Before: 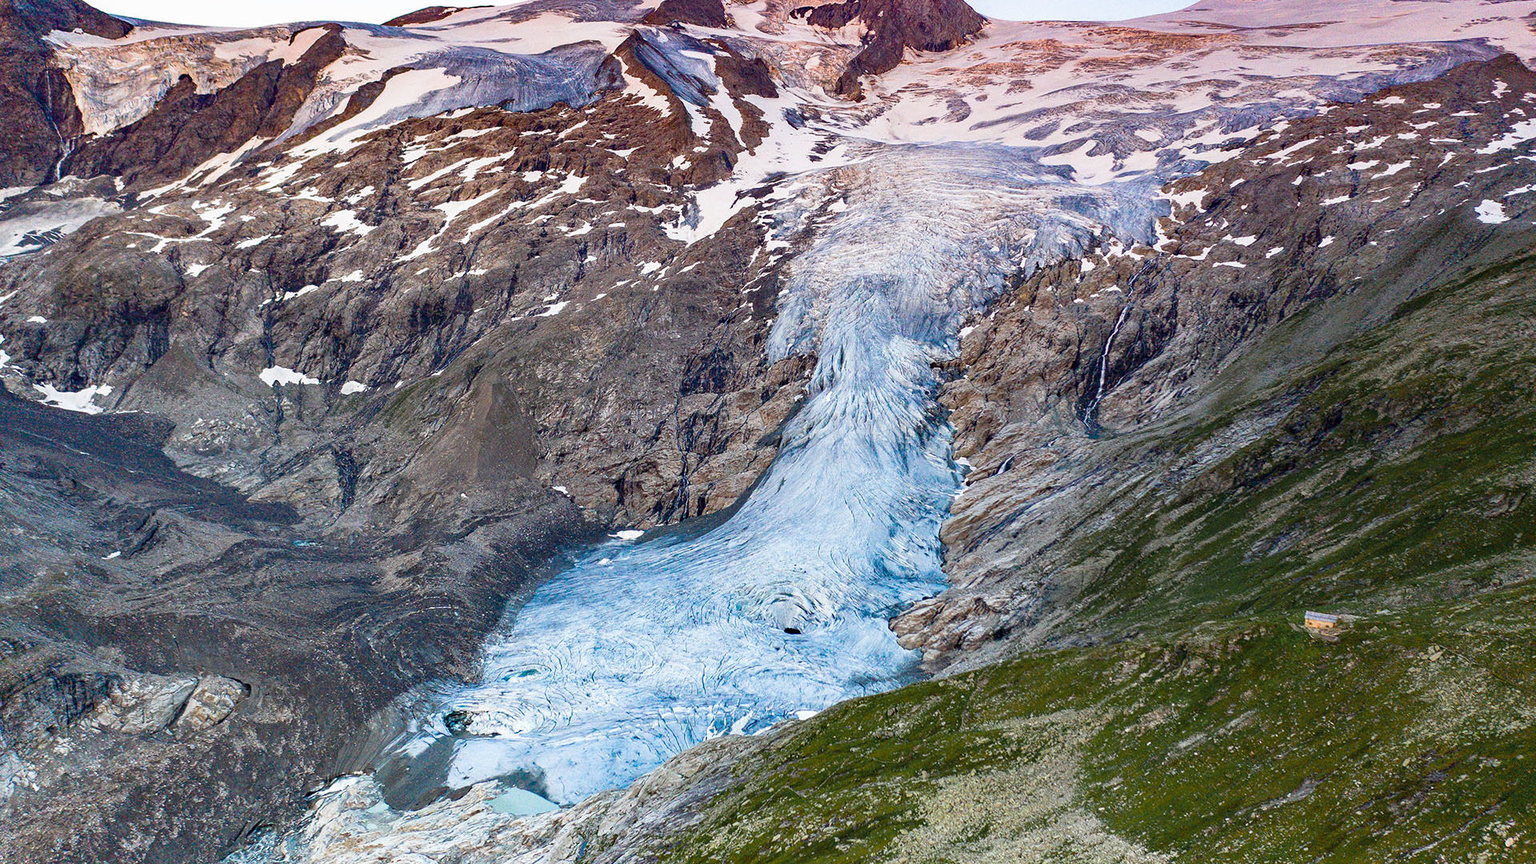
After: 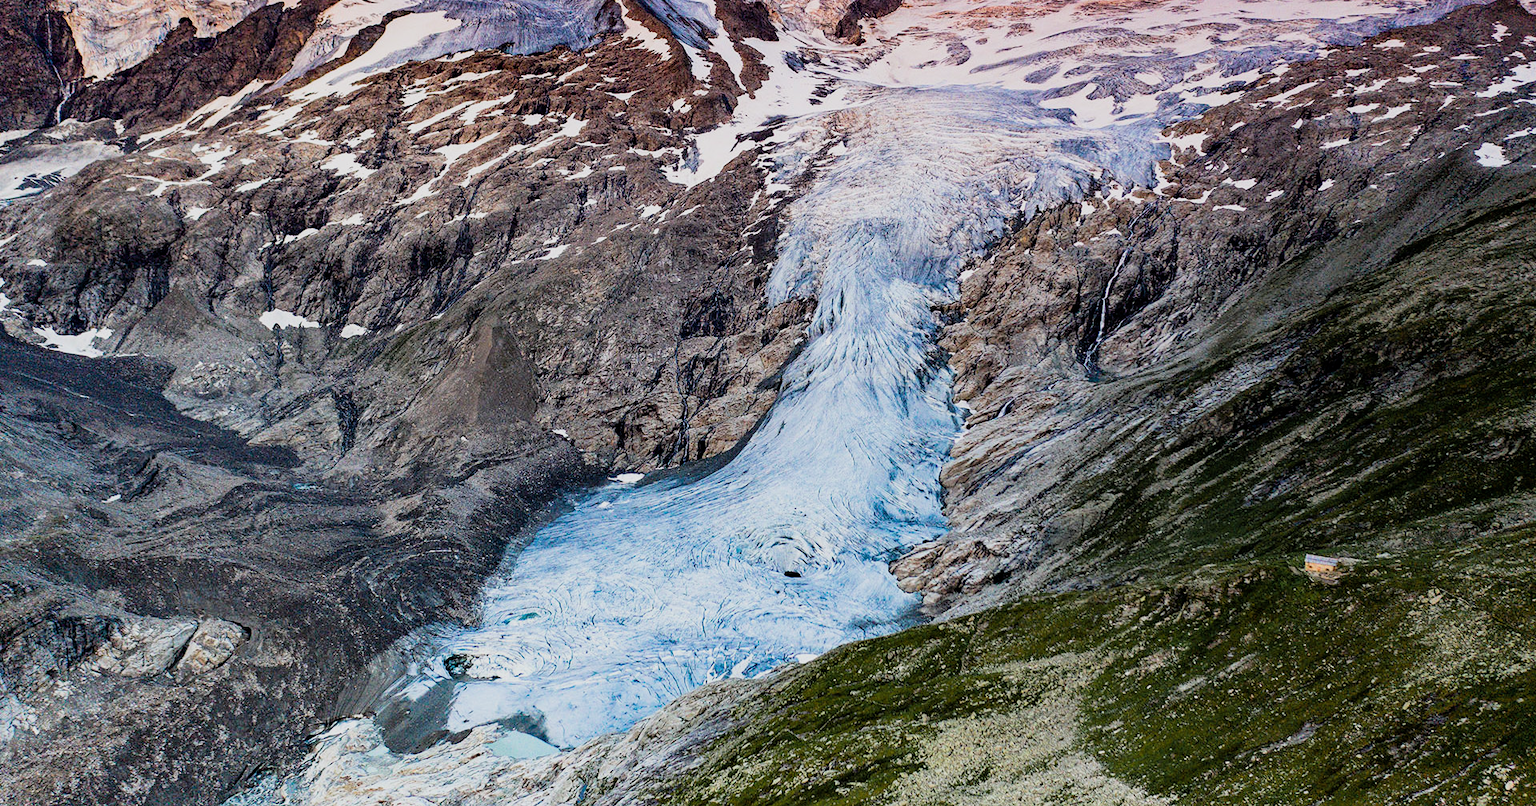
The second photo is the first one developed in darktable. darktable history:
filmic rgb: black relative exposure -5 EV, white relative exposure 3.96 EV, hardness 2.89, contrast 1.3, highlights saturation mix -9.67%
crop and rotate: top 6.575%
